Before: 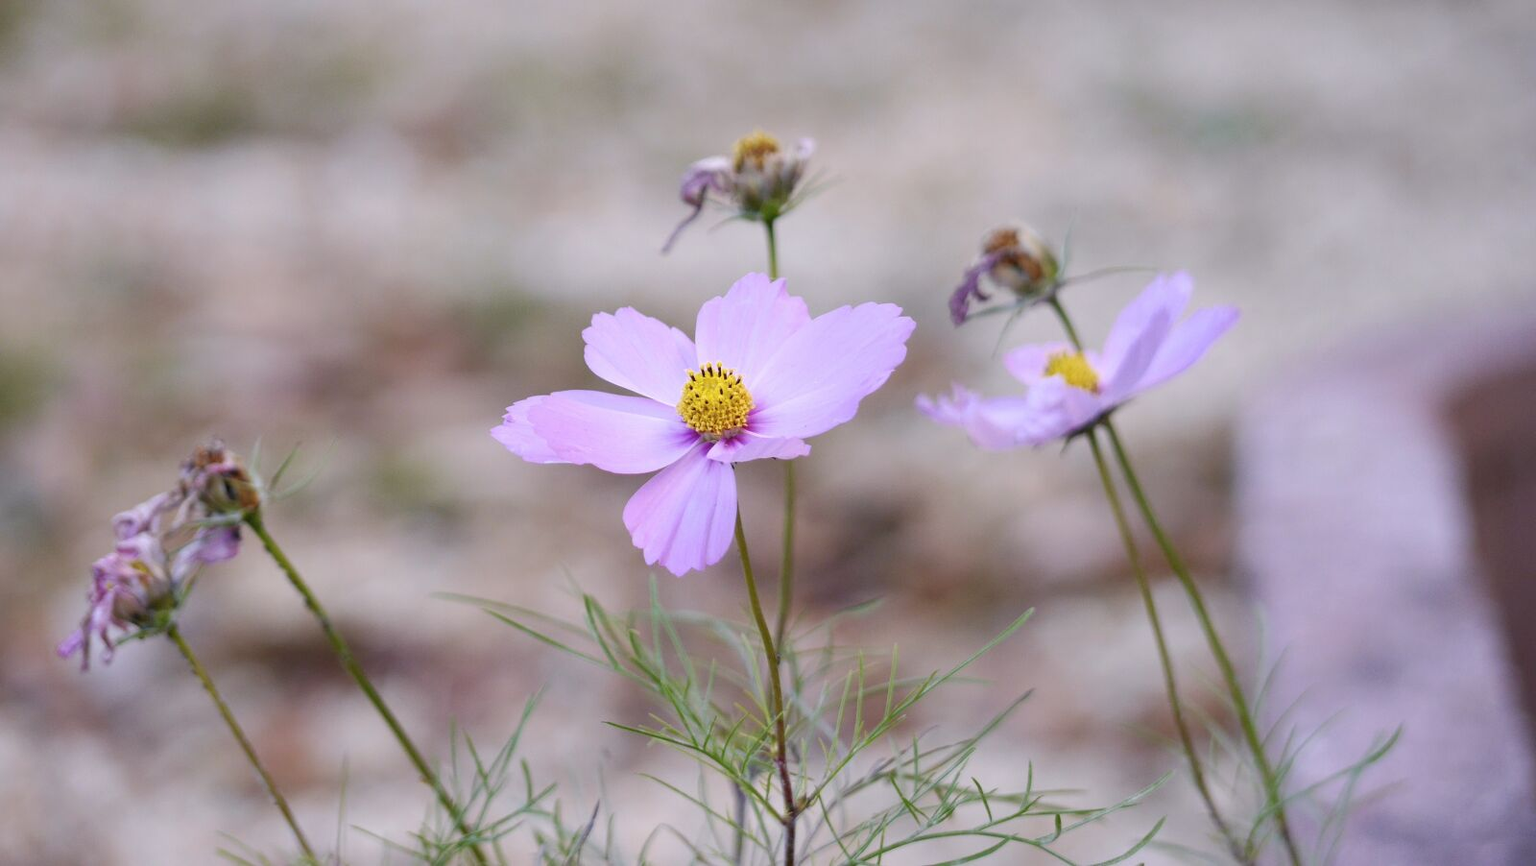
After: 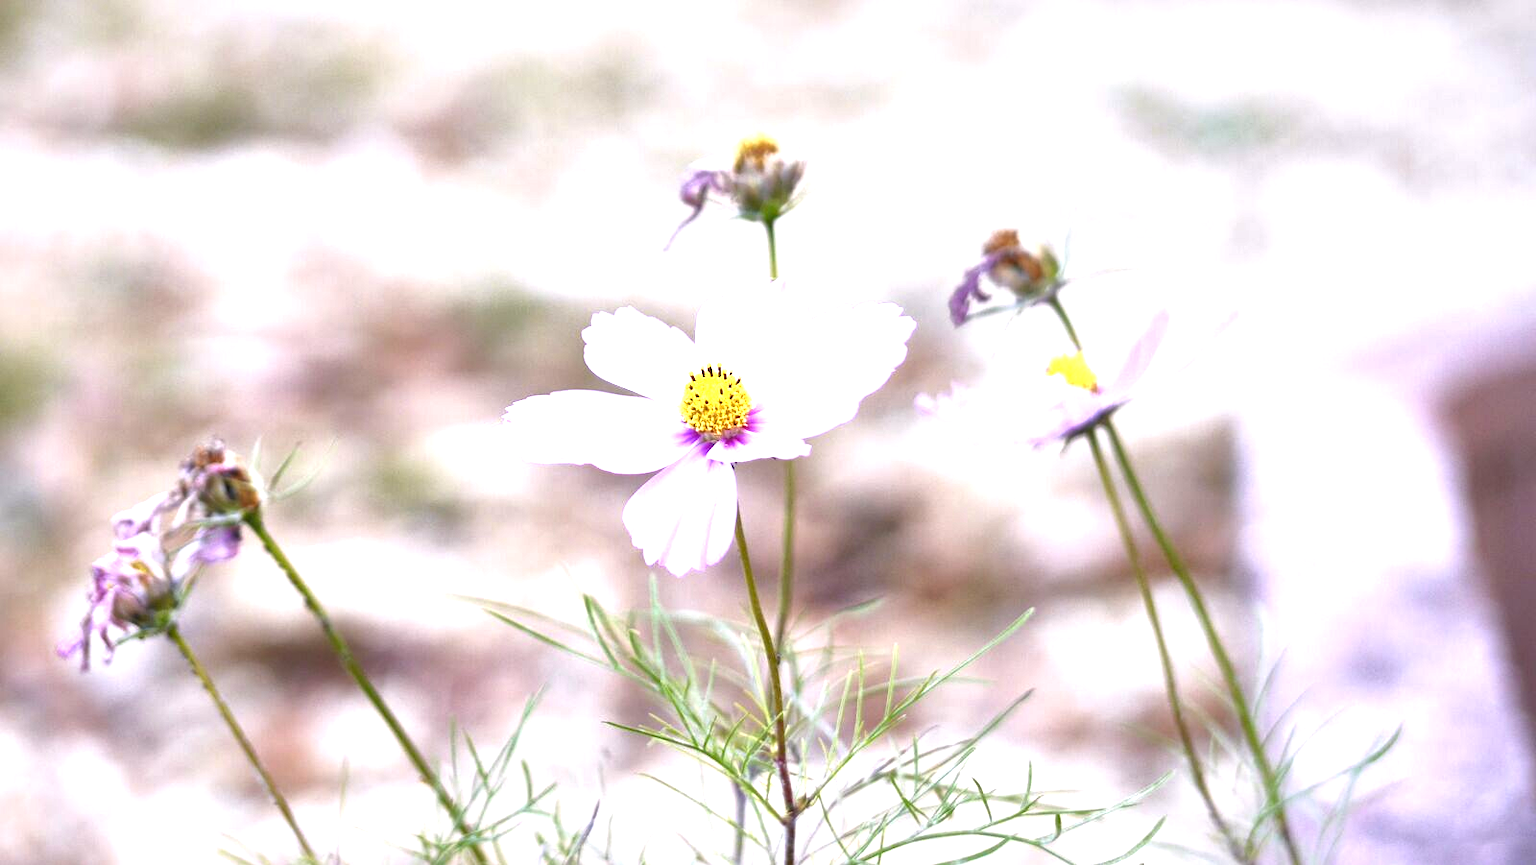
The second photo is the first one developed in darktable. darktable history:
exposure: black level correction 0, exposure 1.377 EV, compensate highlight preservation false
local contrast: mode bilateral grid, contrast 25, coarseness 61, detail 151%, midtone range 0.2
